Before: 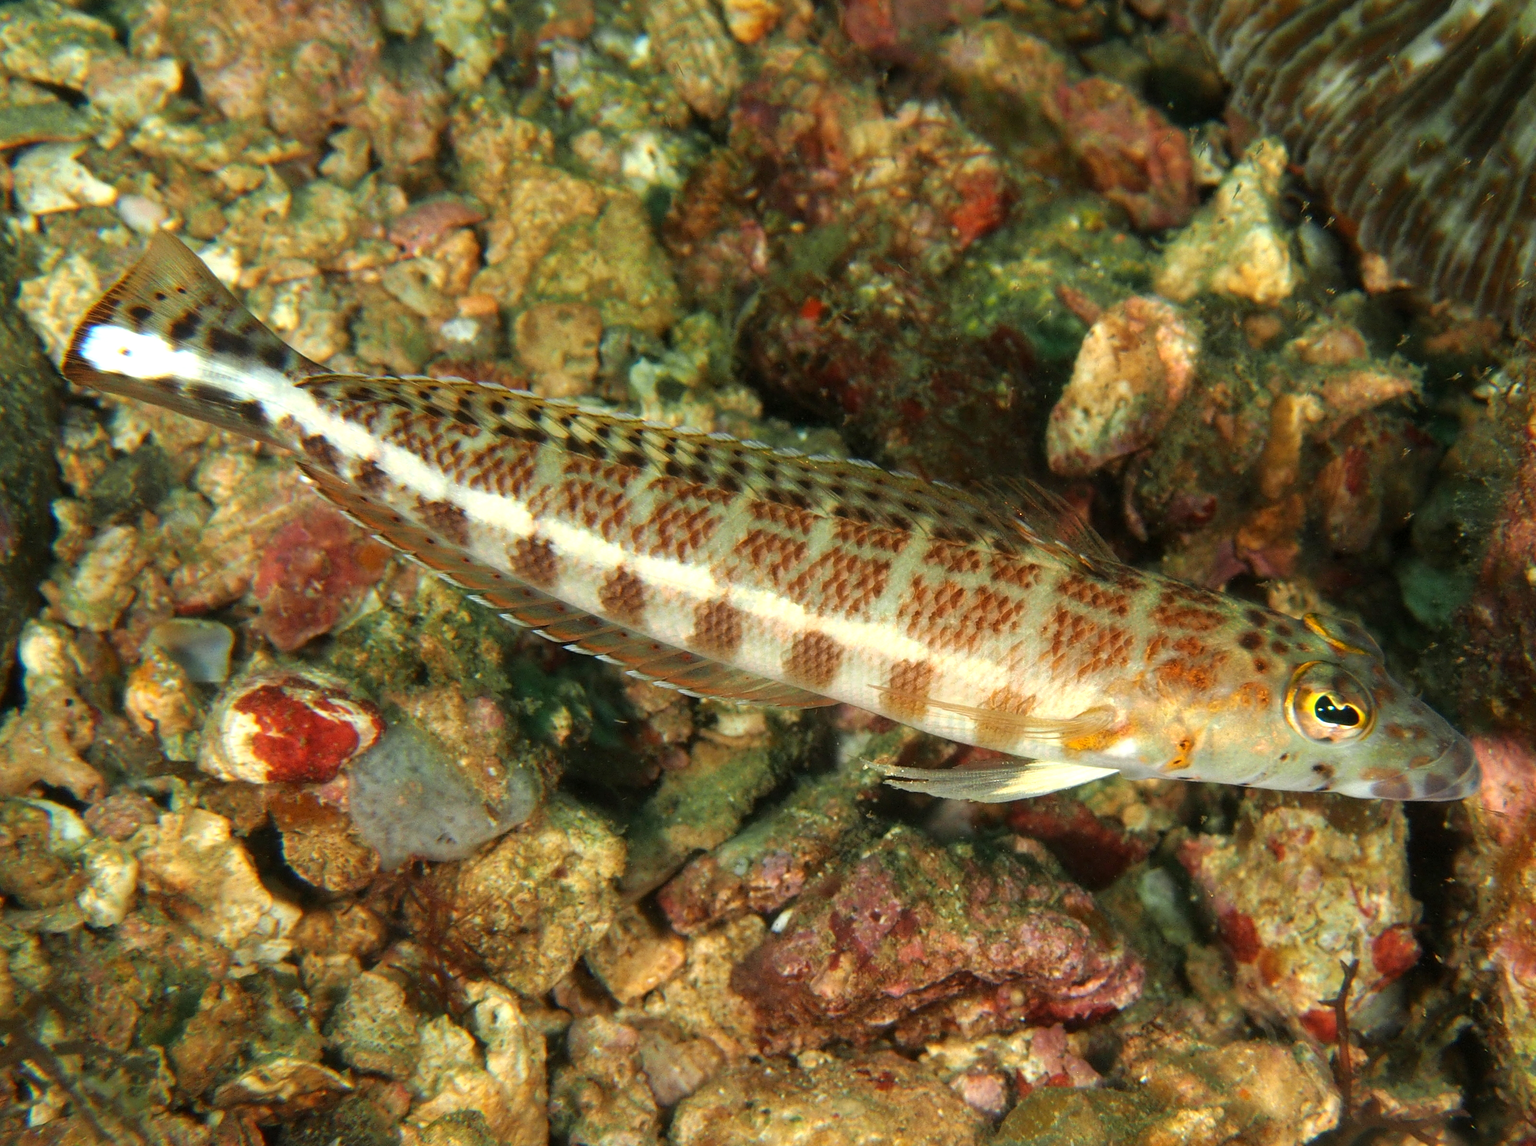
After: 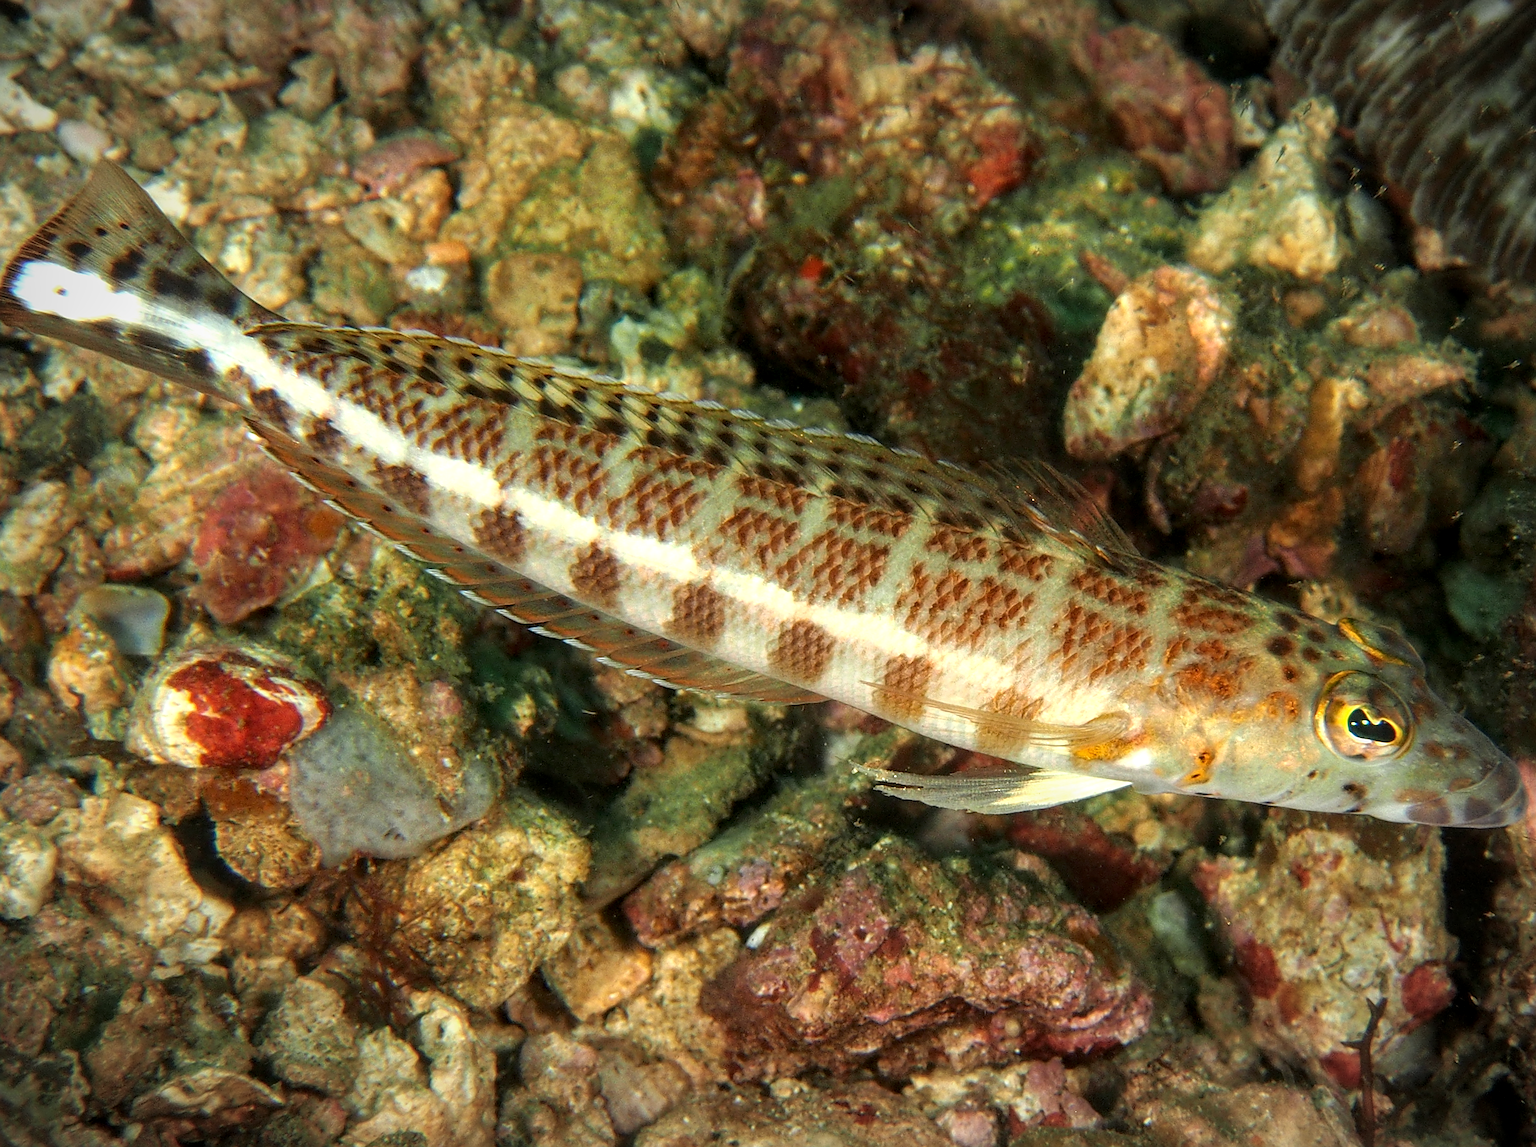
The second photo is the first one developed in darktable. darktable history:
vignetting: fall-off radius 99.3%, brightness -0.819, width/height ratio 1.345
exposure: compensate exposure bias true, compensate highlight preservation false
crop and rotate: angle -1.83°, left 3.151%, top 3.836%, right 1.457%, bottom 0.627%
sharpen: on, module defaults
local contrast: on, module defaults
